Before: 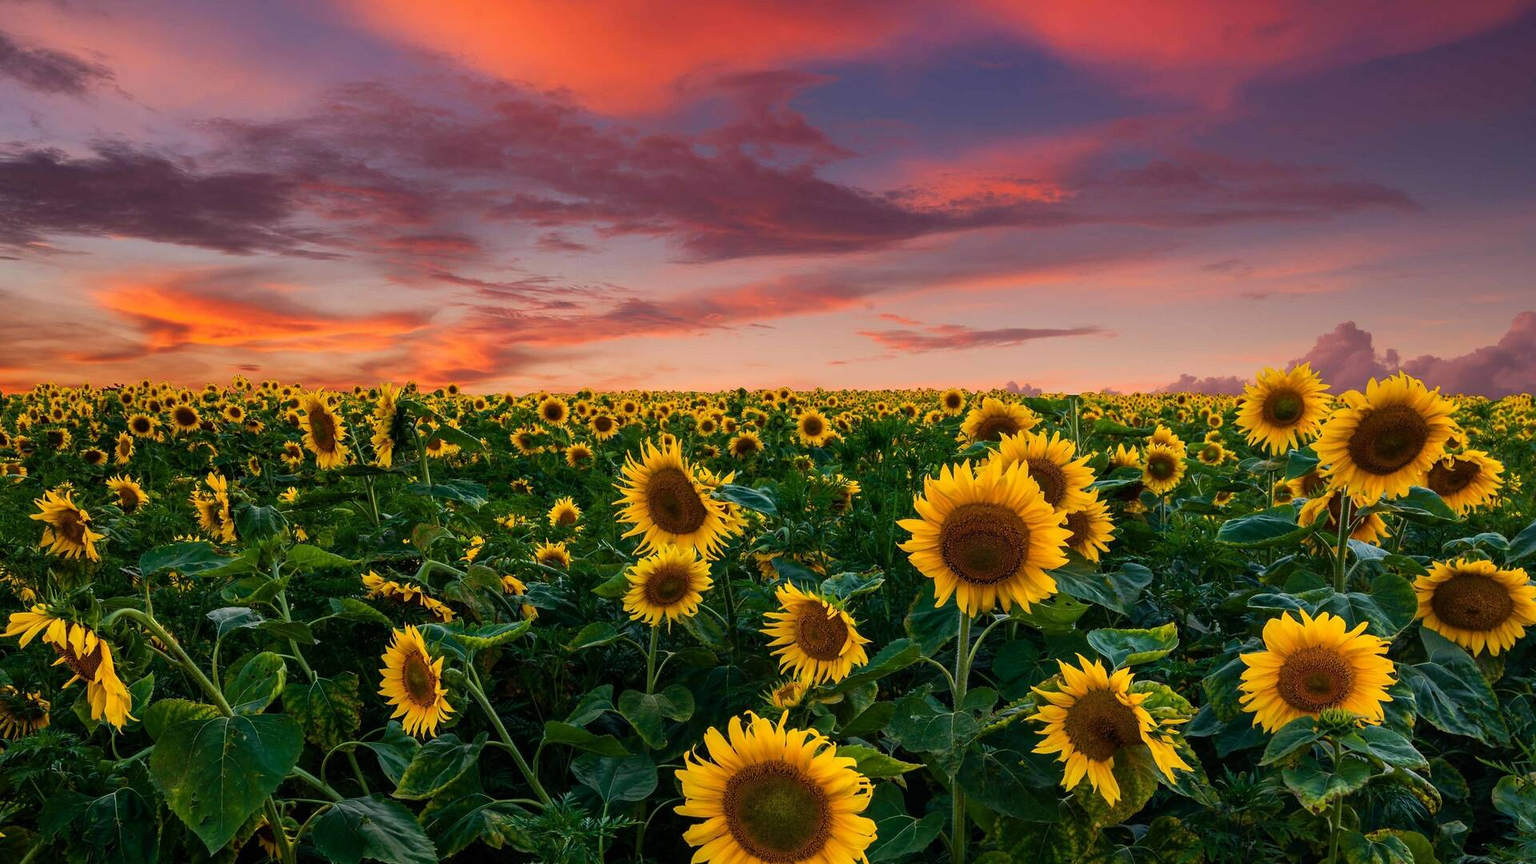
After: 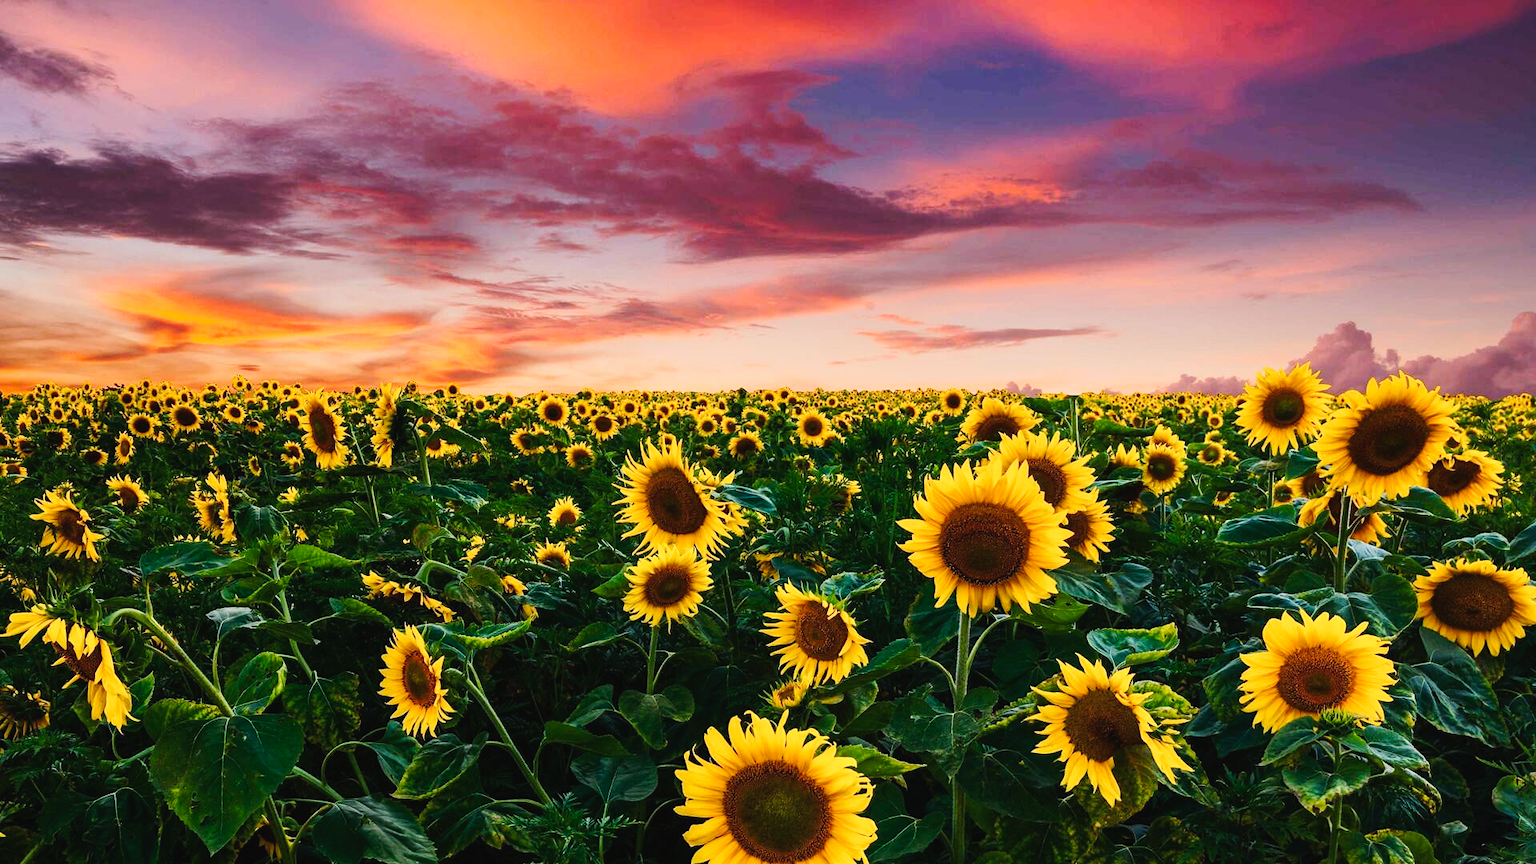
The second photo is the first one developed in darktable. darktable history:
contrast brightness saturation: contrast 0.153, brightness 0.048
tone curve: curves: ch0 [(0, 0.023) (0.103, 0.087) (0.295, 0.297) (0.445, 0.531) (0.553, 0.665) (0.735, 0.843) (0.994, 1)]; ch1 [(0, 0) (0.414, 0.395) (0.447, 0.447) (0.485, 0.495) (0.512, 0.523) (0.542, 0.581) (0.581, 0.632) (0.646, 0.715) (1, 1)]; ch2 [(0, 0) (0.369, 0.388) (0.449, 0.431) (0.478, 0.471) (0.516, 0.517) (0.579, 0.624) (0.674, 0.775) (1, 1)], preserve colors none
